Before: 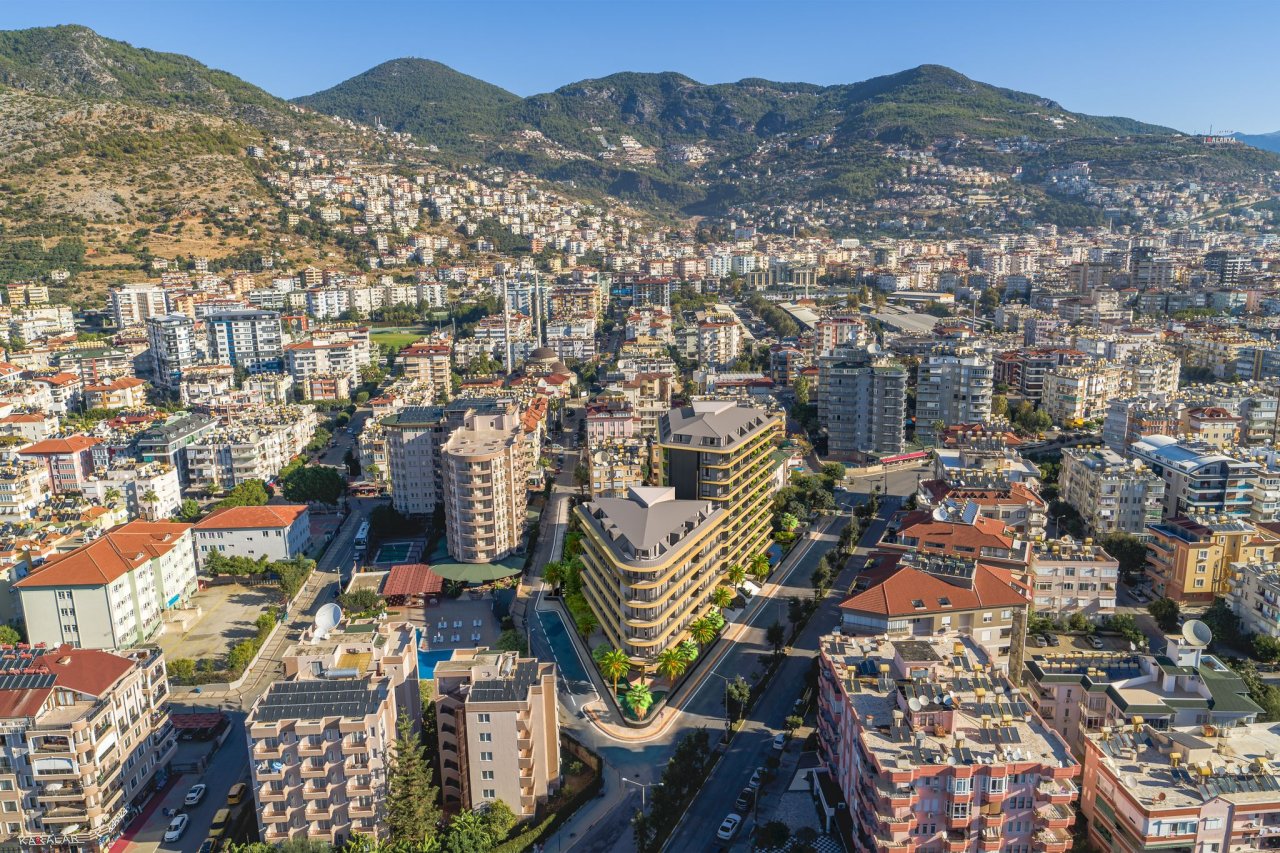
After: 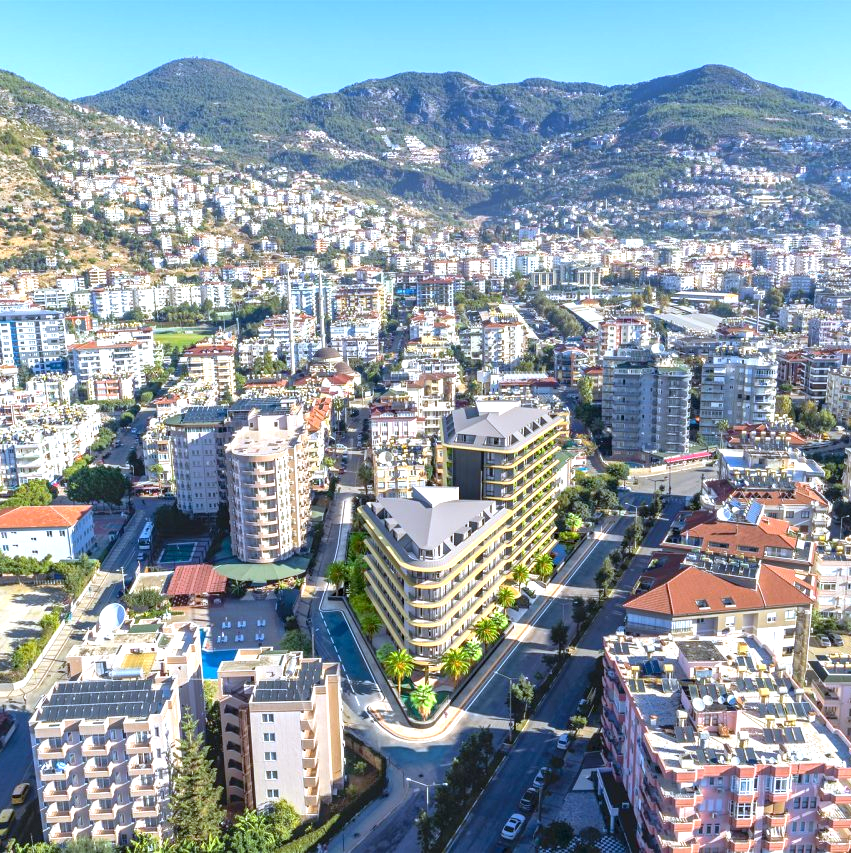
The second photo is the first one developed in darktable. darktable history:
rotate and perspective: automatic cropping original format, crop left 0, crop top 0
exposure: black level correction 0.001, exposure 1 EV, compensate highlight preservation false
crop: left 16.899%, right 16.556%
white balance: red 0.926, green 1.003, blue 1.133
